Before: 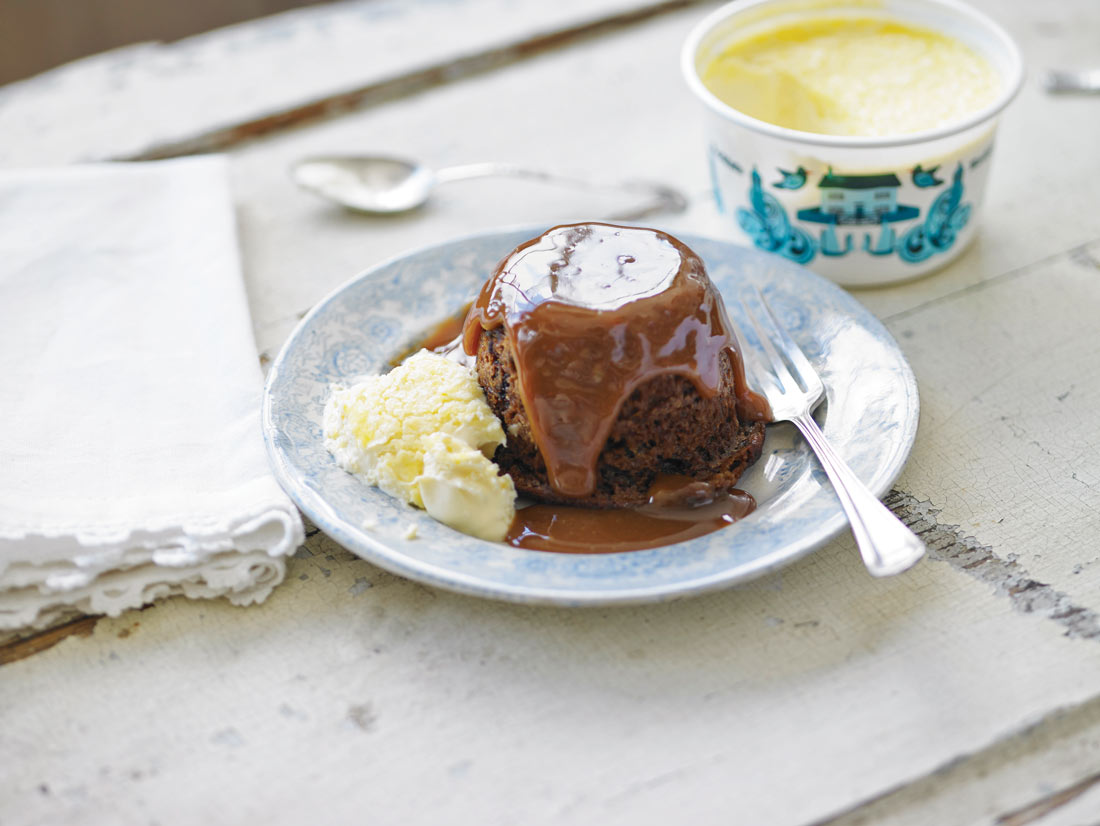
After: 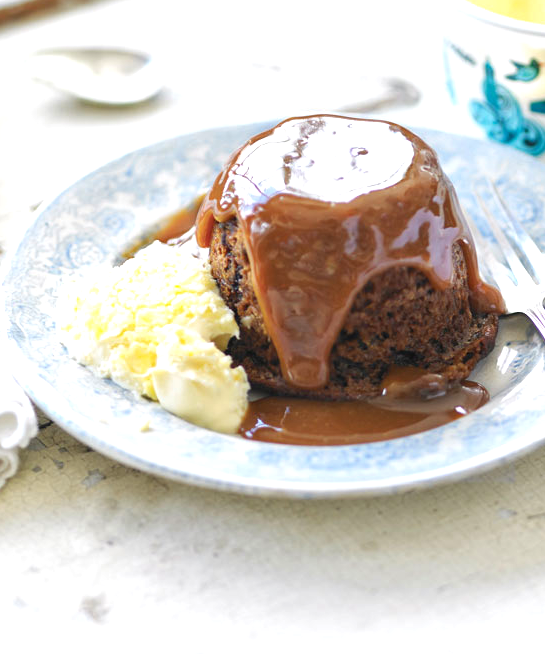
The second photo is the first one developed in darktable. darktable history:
crop and rotate: angle 0.013°, left 24.29%, top 13.165%, right 26.108%, bottom 7.616%
exposure: exposure 0.6 EV, compensate exposure bias true, compensate highlight preservation false
